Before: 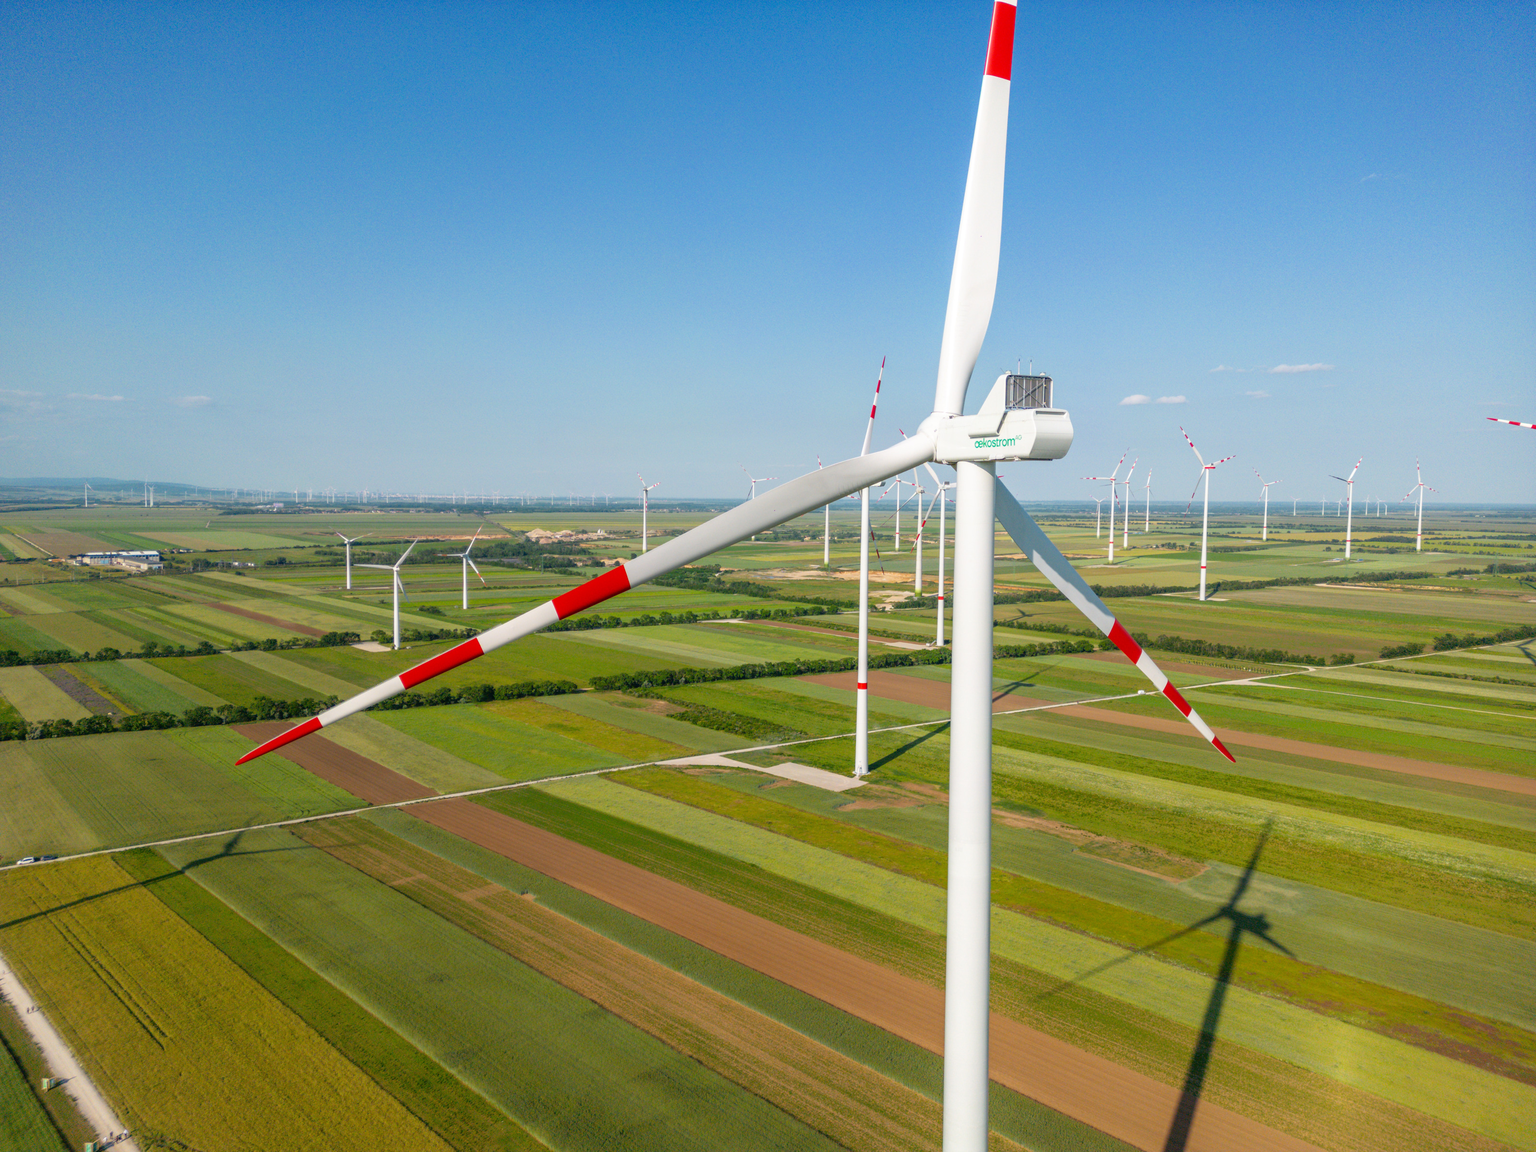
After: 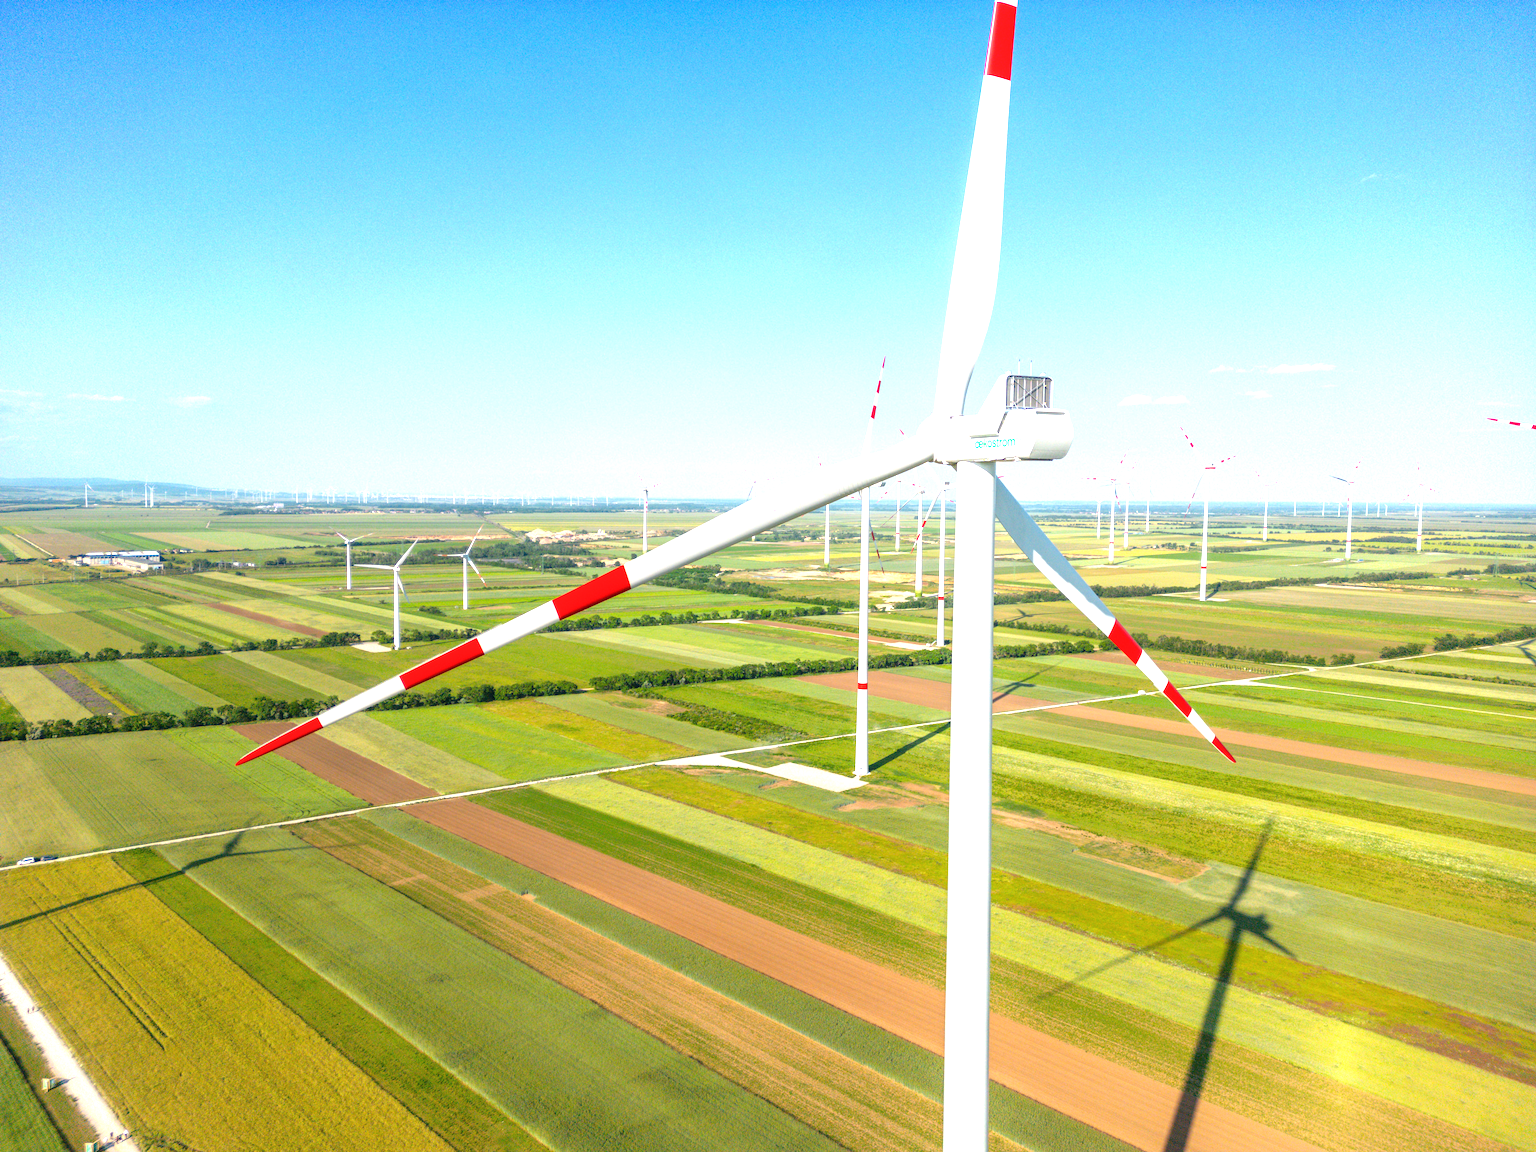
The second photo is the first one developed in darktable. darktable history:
color calibration: illuminant same as pipeline (D50), adaptation none (bypass), x 0.332, y 0.335, temperature 5021.9 K
exposure: black level correction 0, exposure 1.2 EV, compensate highlight preservation false
